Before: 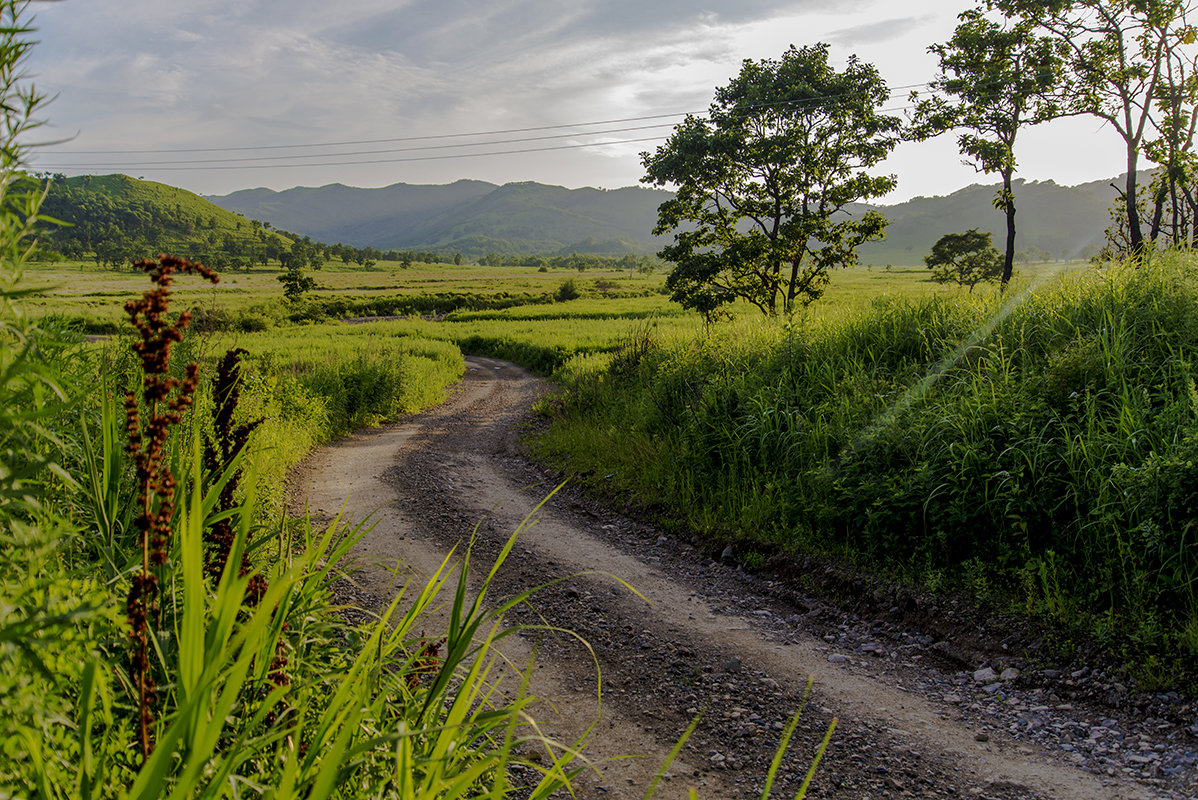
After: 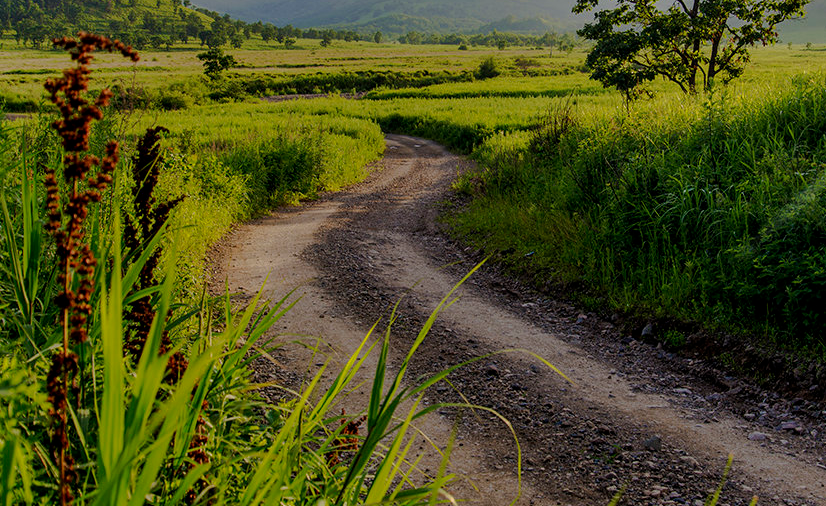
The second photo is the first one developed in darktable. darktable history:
crop: left 6.758%, top 27.769%, right 24.26%, bottom 8.913%
